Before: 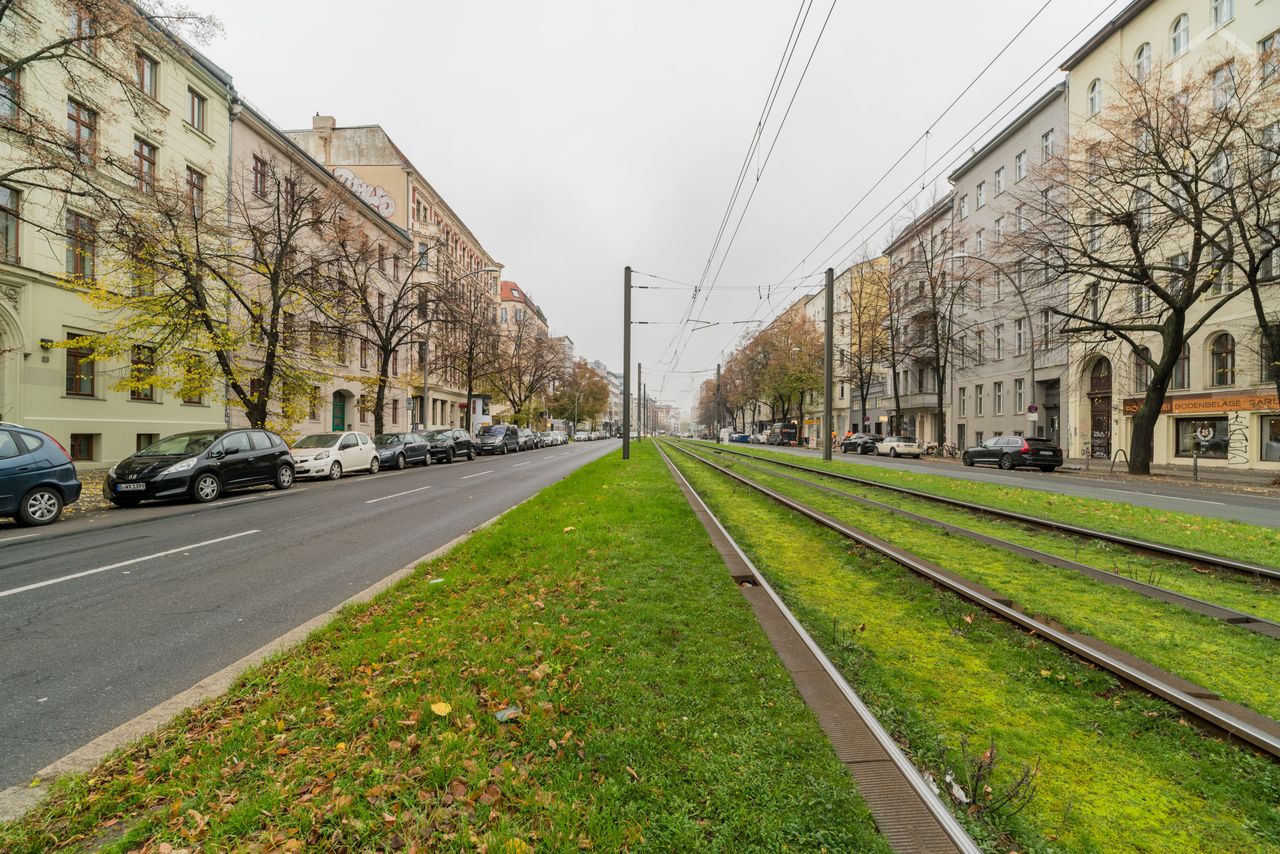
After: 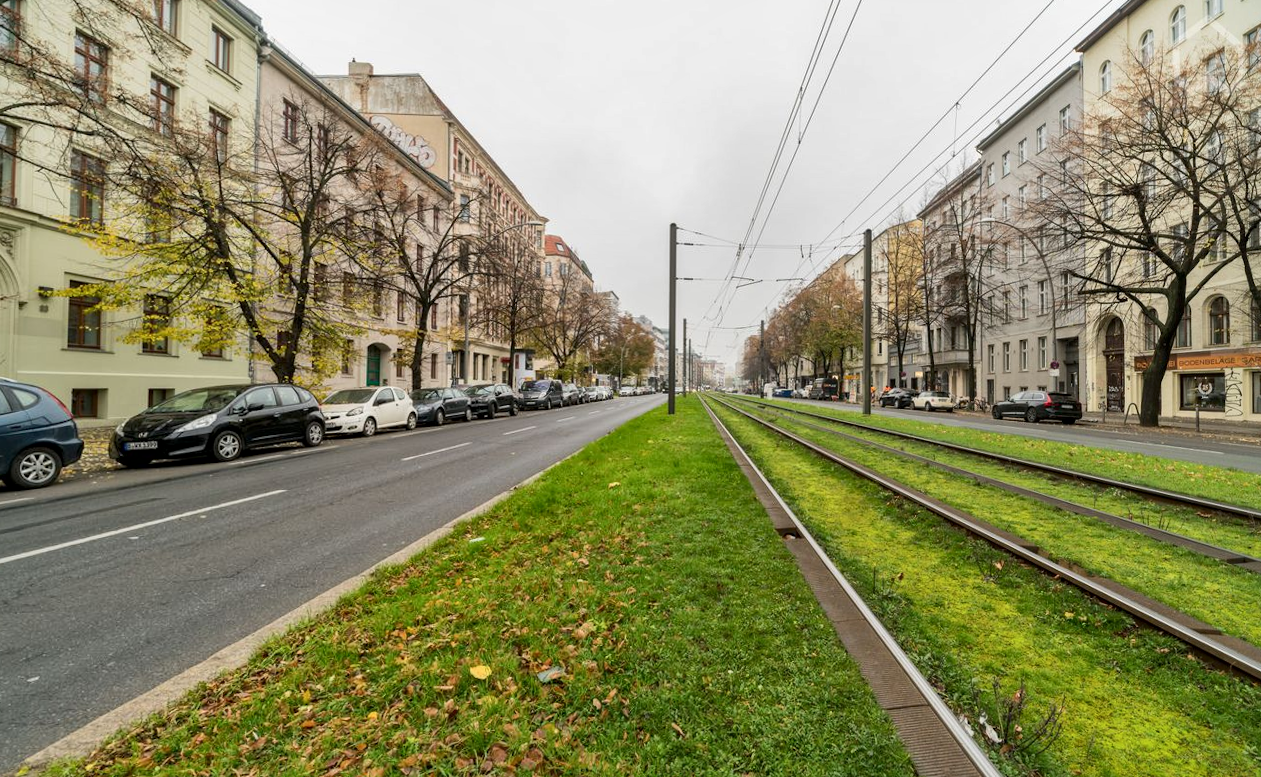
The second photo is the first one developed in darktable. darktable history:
rotate and perspective: rotation -0.013°, lens shift (vertical) -0.027, lens shift (horizontal) 0.178, crop left 0.016, crop right 0.989, crop top 0.082, crop bottom 0.918
local contrast: mode bilateral grid, contrast 20, coarseness 50, detail 144%, midtone range 0.2
